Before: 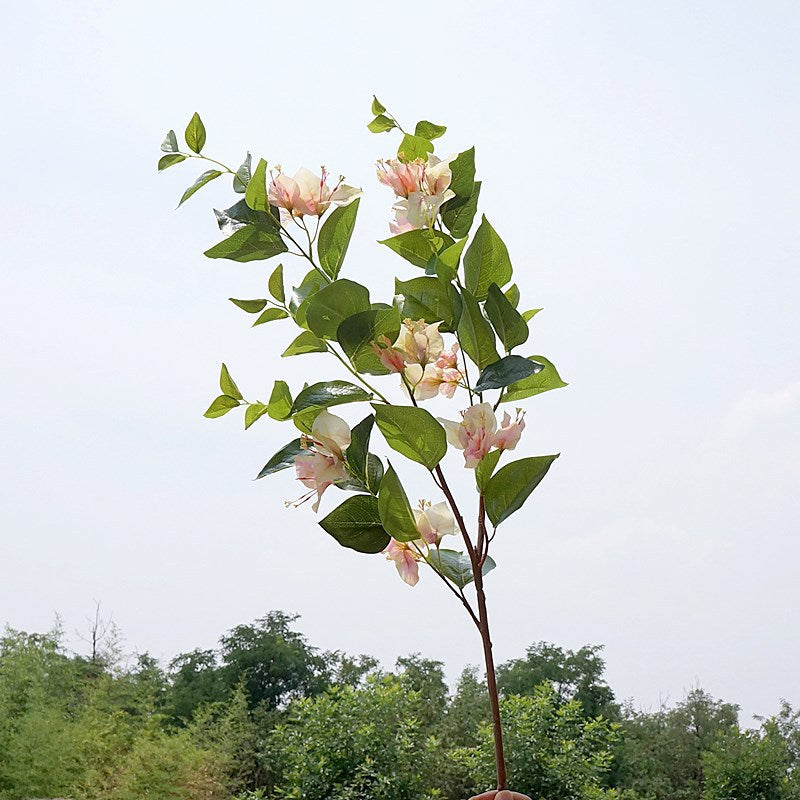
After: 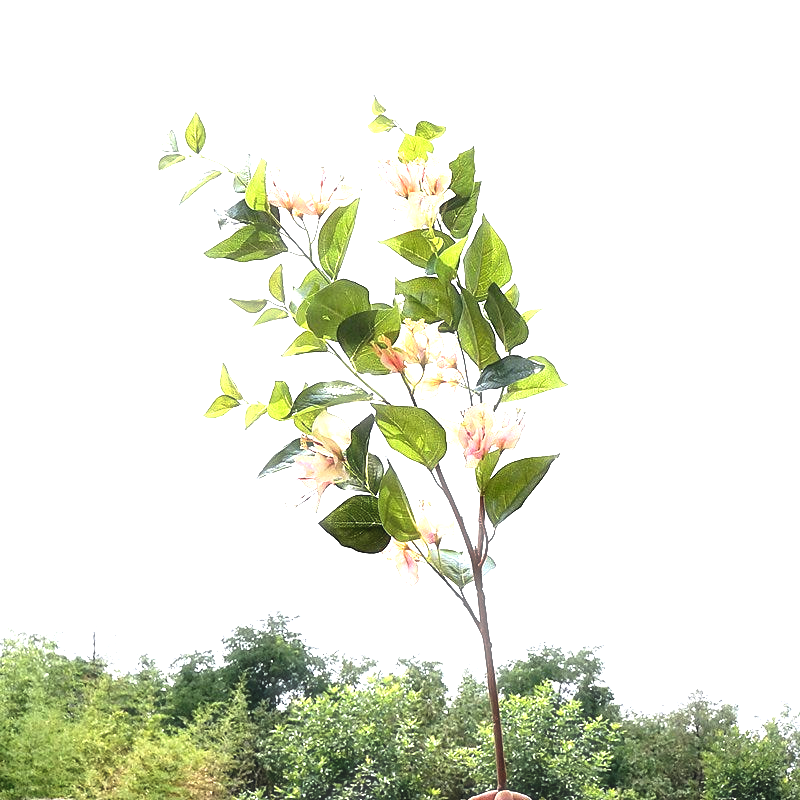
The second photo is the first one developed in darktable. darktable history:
tone equalizer: -8 EV -0.417 EV, -7 EV -0.389 EV, -6 EV -0.333 EV, -5 EV -0.222 EV, -3 EV 0.222 EV, -2 EV 0.333 EV, -1 EV 0.389 EV, +0 EV 0.417 EV, edges refinement/feathering 500, mask exposure compensation -1.57 EV, preserve details no
levels: levels [0, 0.352, 0.703]
haze removal: strength -0.1, adaptive false
